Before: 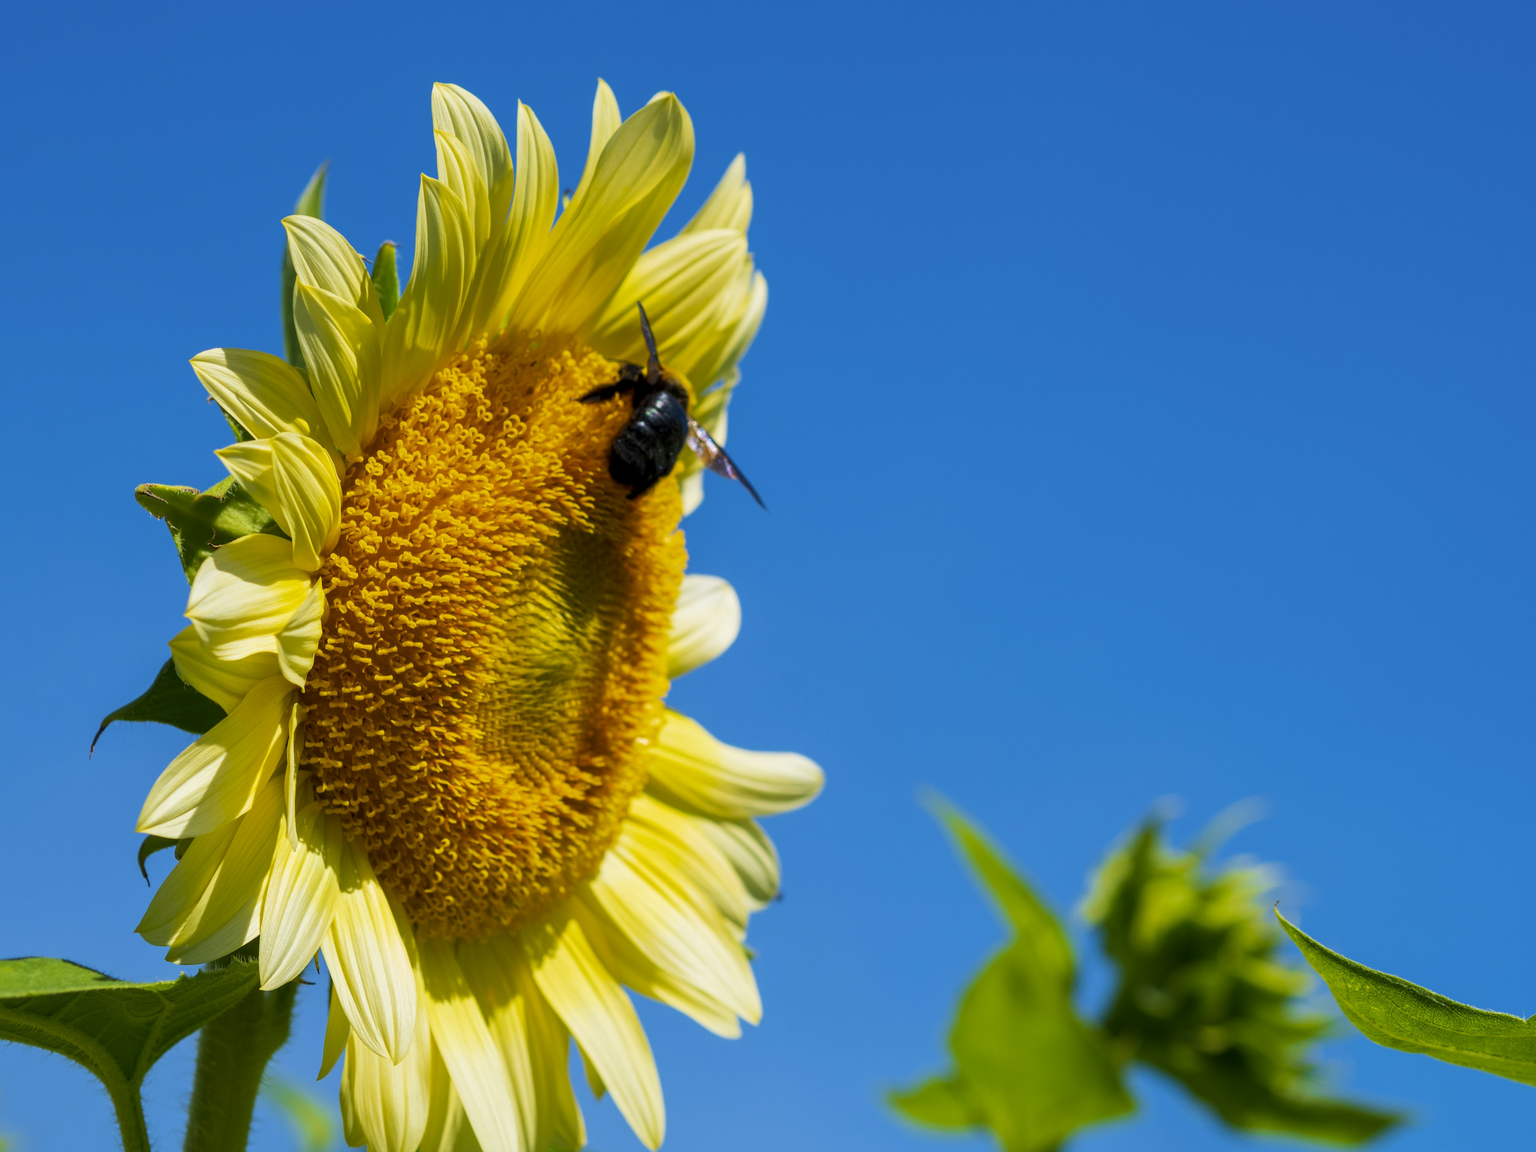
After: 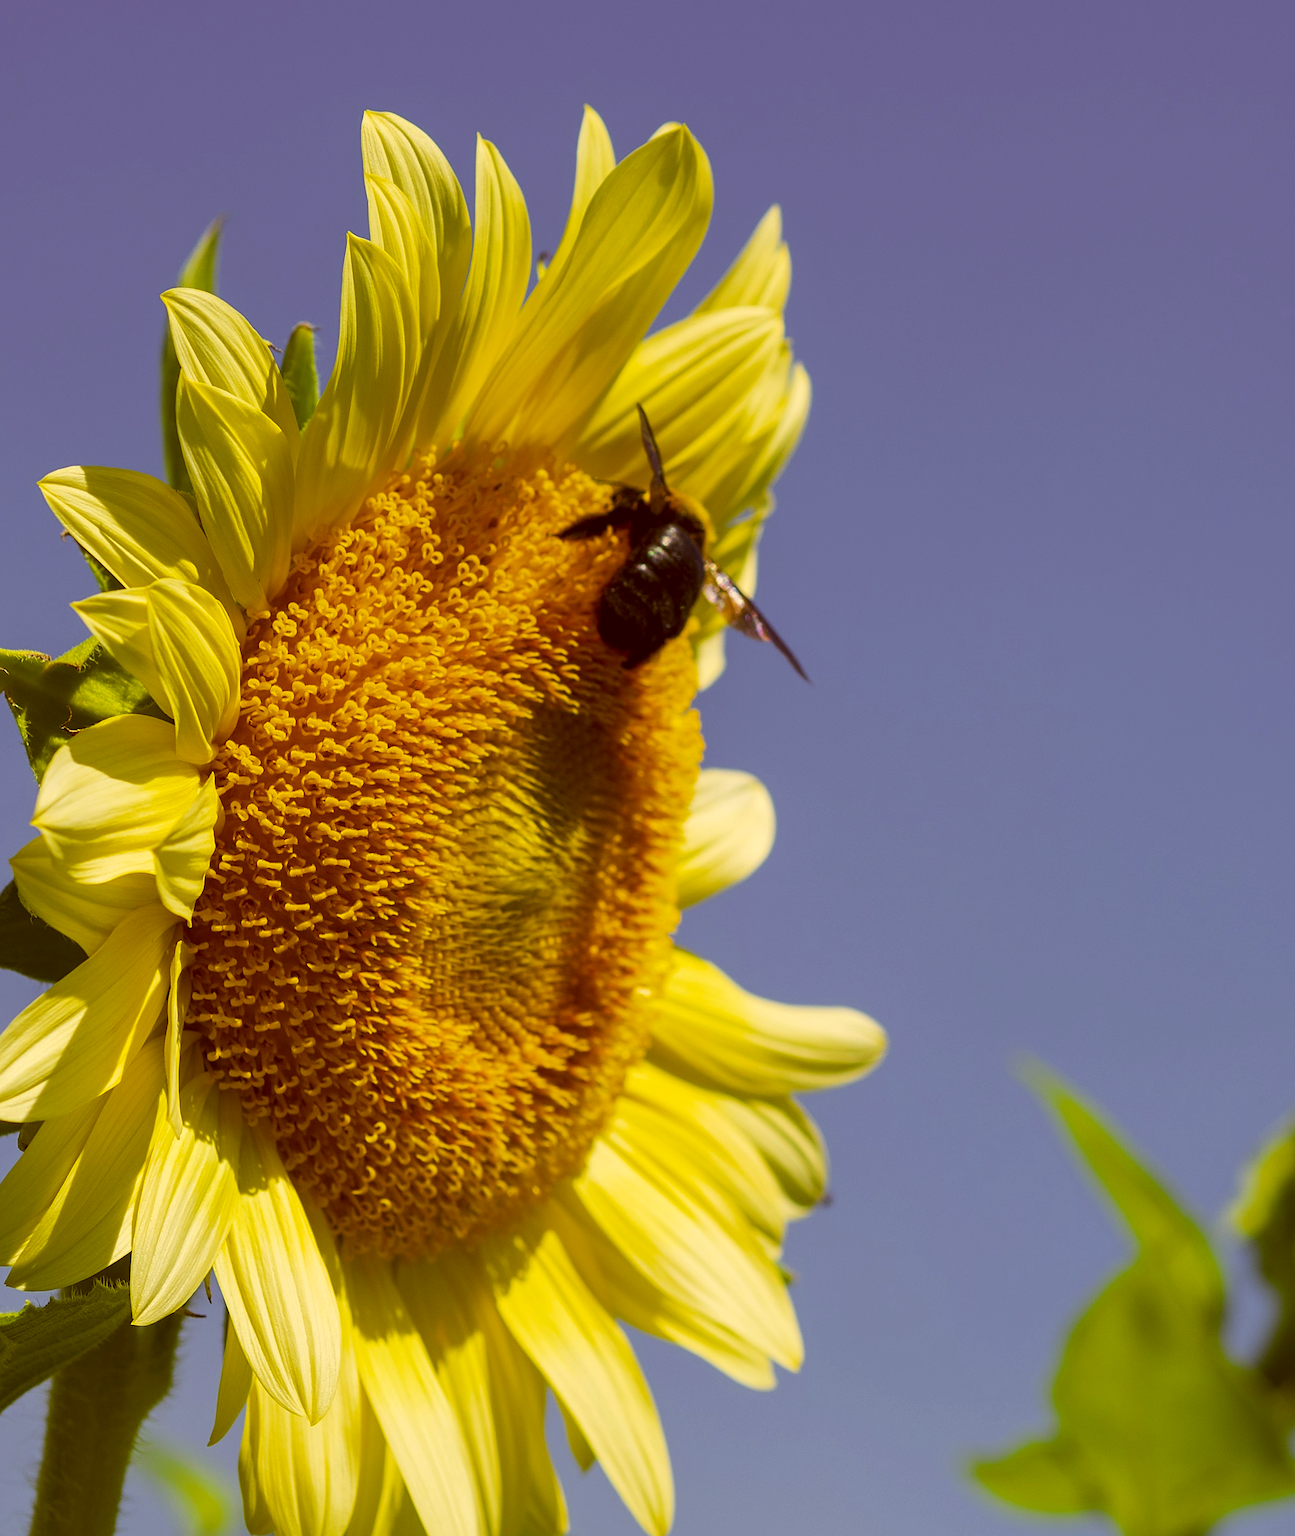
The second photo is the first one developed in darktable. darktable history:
color correction: highlights a* 1.03, highlights b* 24.72, shadows a* 15.49, shadows b* 24.73
sharpen: on, module defaults
crop: left 10.544%, right 26.291%
